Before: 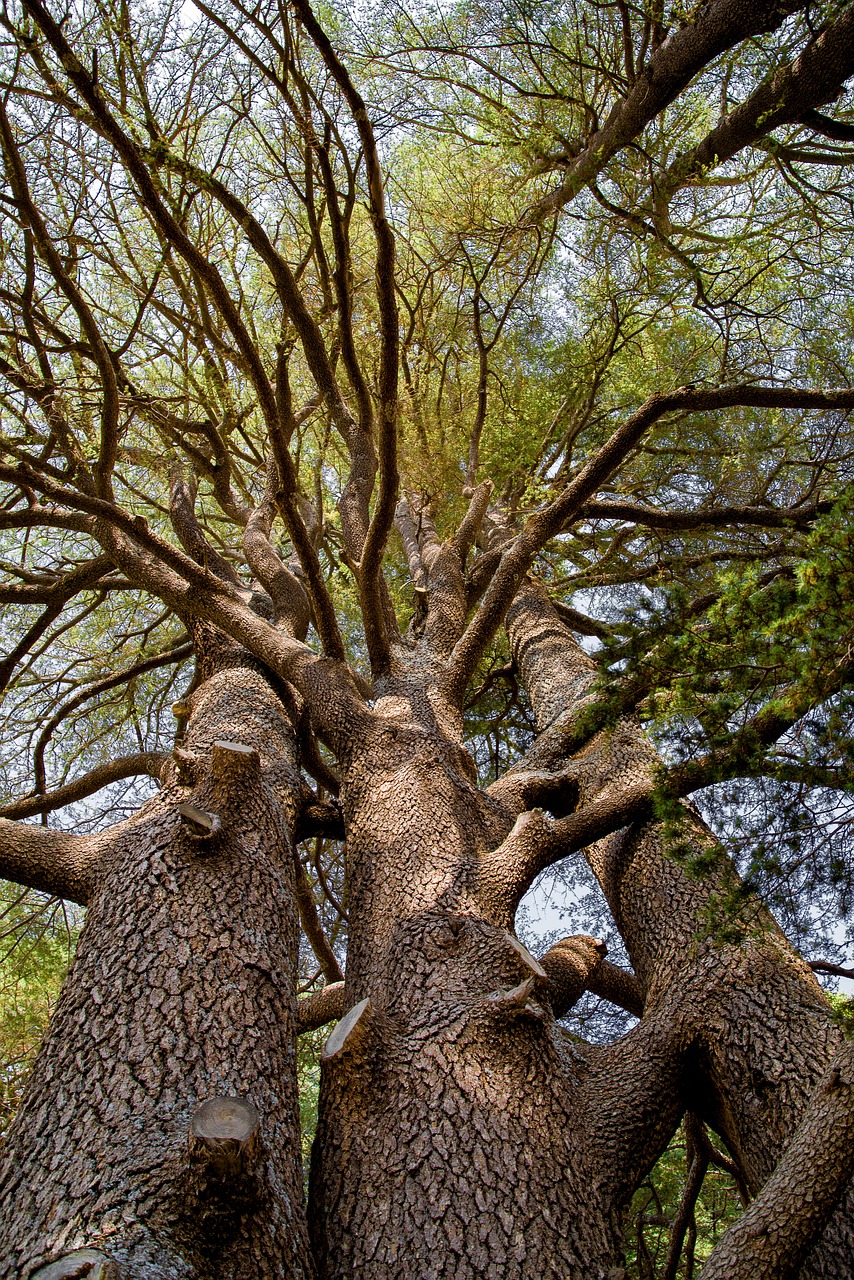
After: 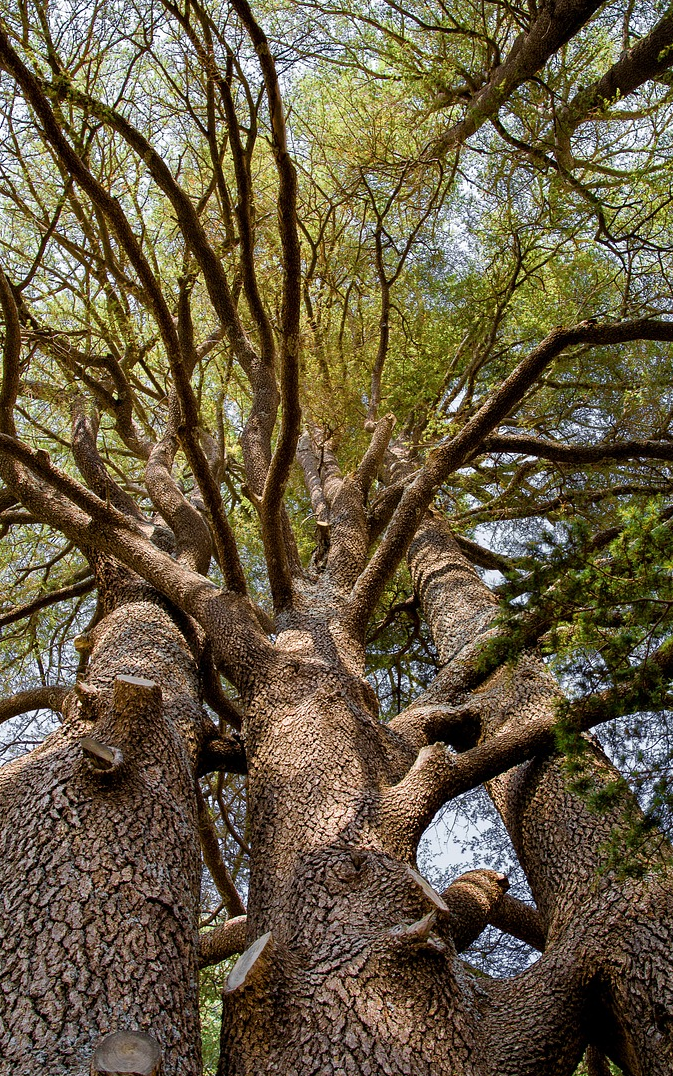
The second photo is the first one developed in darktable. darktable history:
crop: left 11.542%, top 5.216%, right 9.604%, bottom 10.677%
